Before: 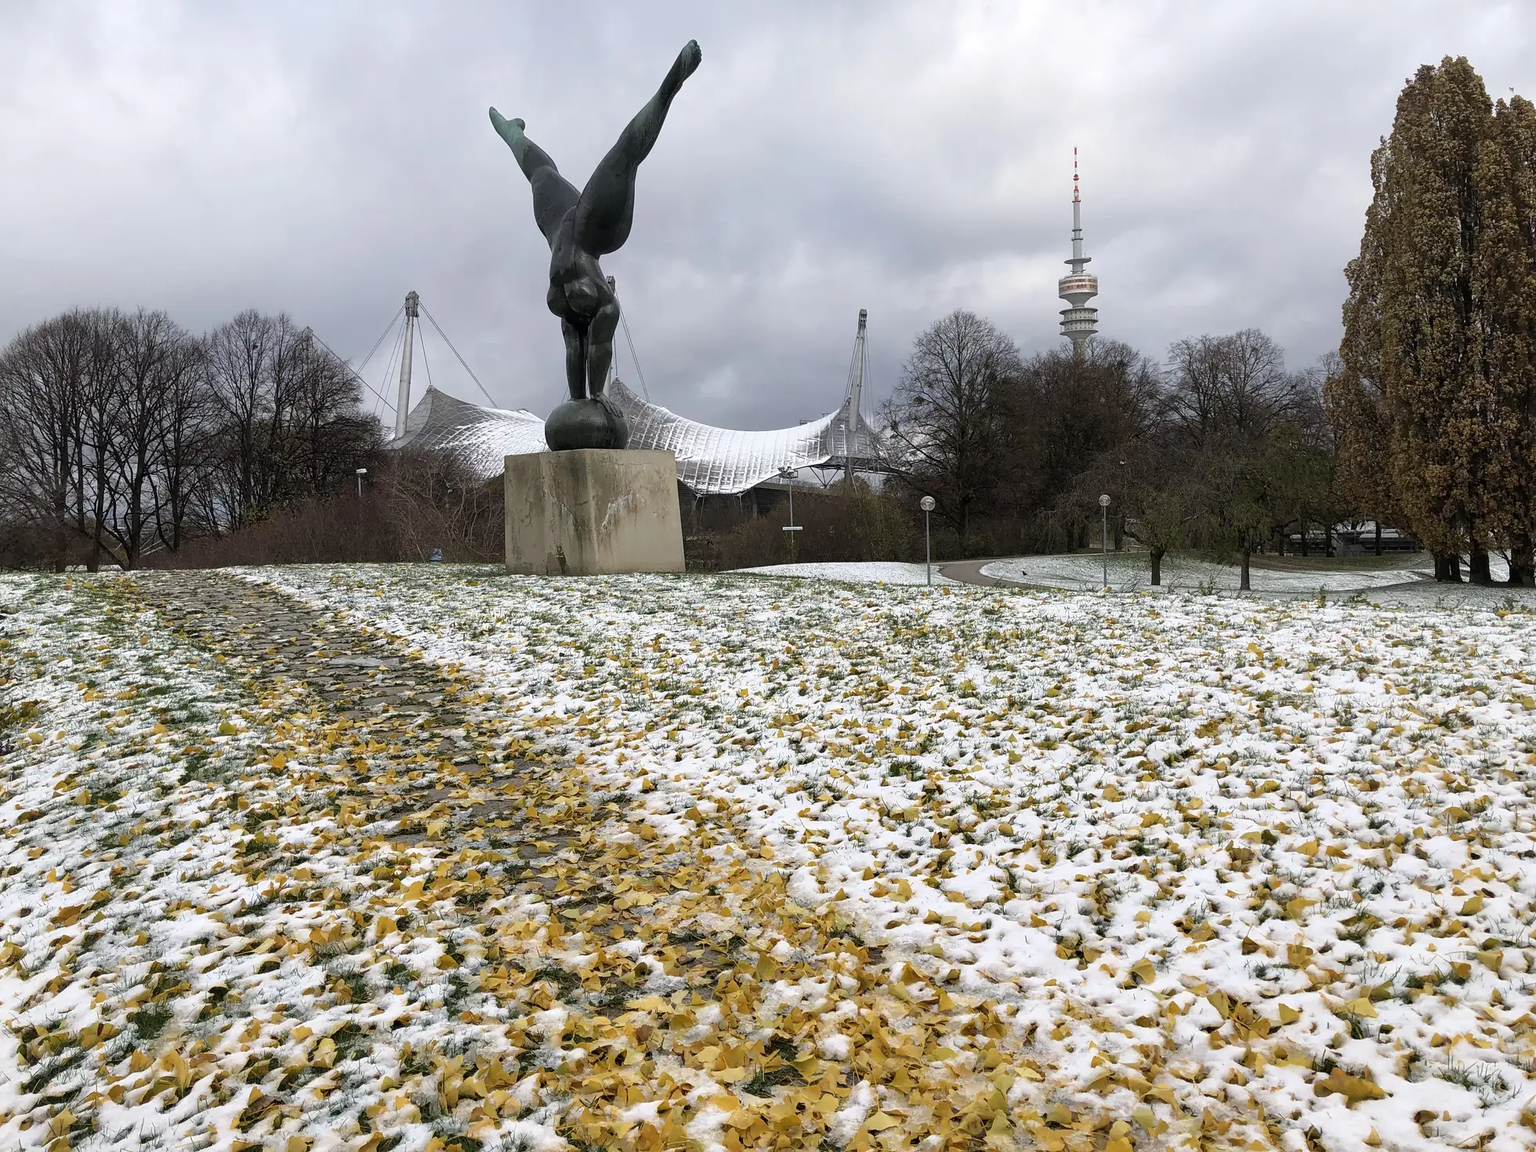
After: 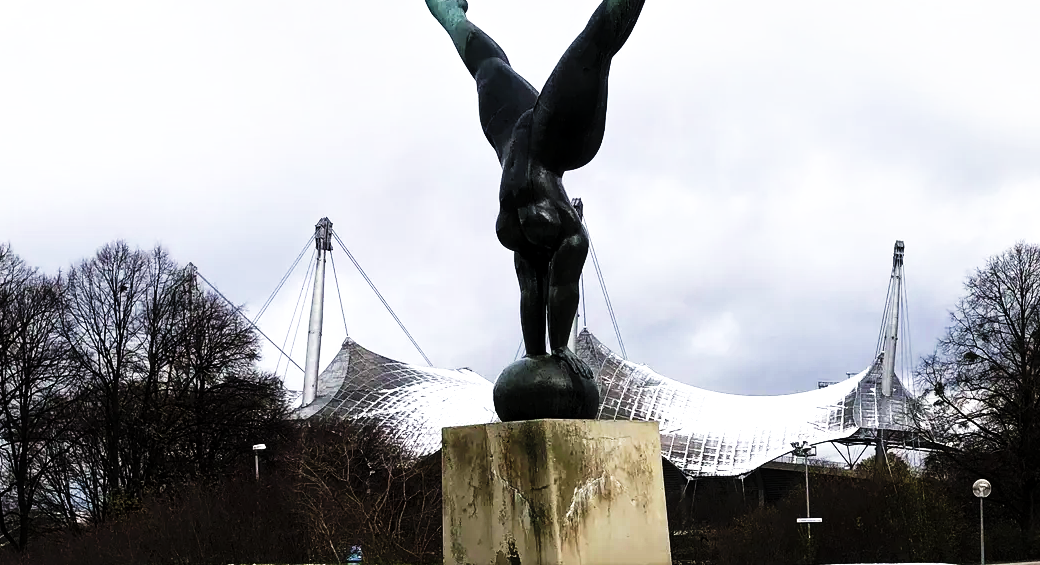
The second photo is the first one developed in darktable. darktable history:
local contrast: highlights 107%, shadows 100%, detail 120%, midtone range 0.2
color correction: highlights b* 0.02
tone curve: curves: ch0 [(0, 0) (0.003, 0.003) (0.011, 0.006) (0.025, 0.01) (0.044, 0.015) (0.069, 0.02) (0.1, 0.027) (0.136, 0.036) (0.177, 0.05) (0.224, 0.07) (0.277, 0.12) (0.335, 0.208) (0.399, 0.334) (0.468, 0.473) (0.543, 0.636) (0.623, 0.795) (0.709, 0.907) (0.801, 0.97) (0.898, 0.989) (1, 1)], preserve colors none
crop: left 10.32%, top 10.51%, right 36.581%, bottom 51.017%
